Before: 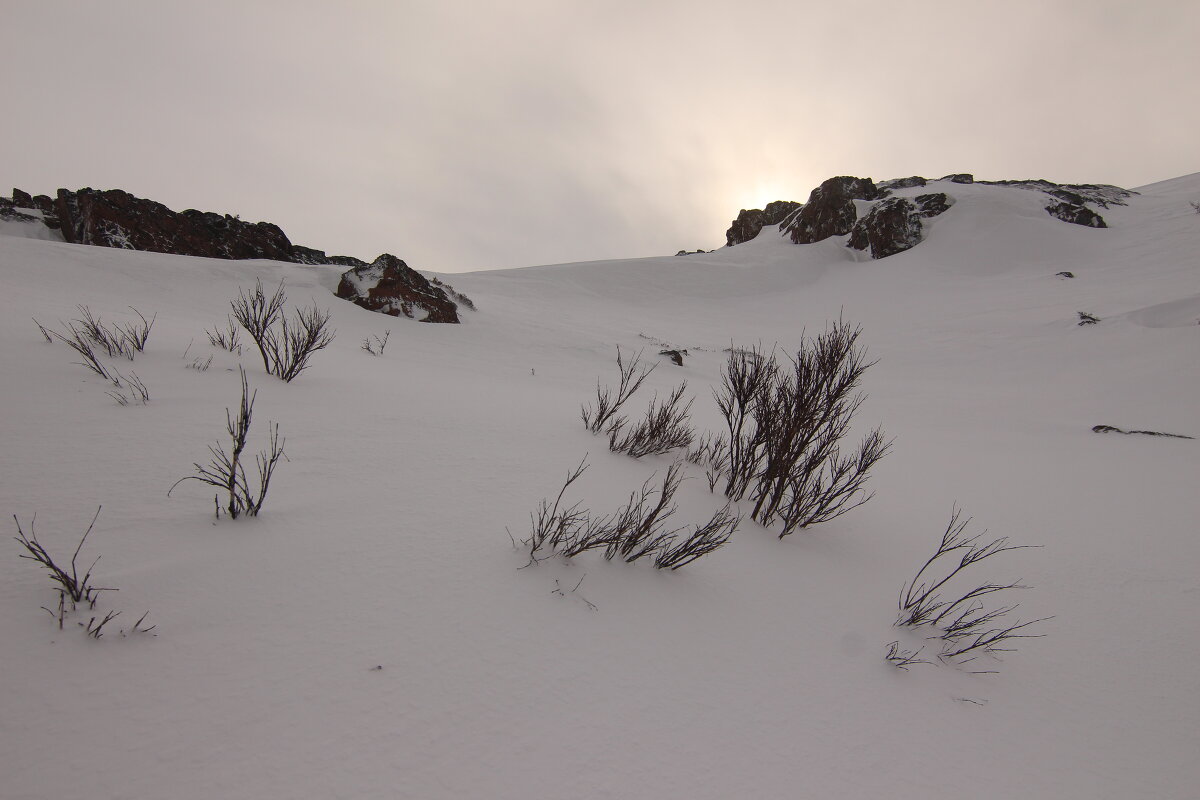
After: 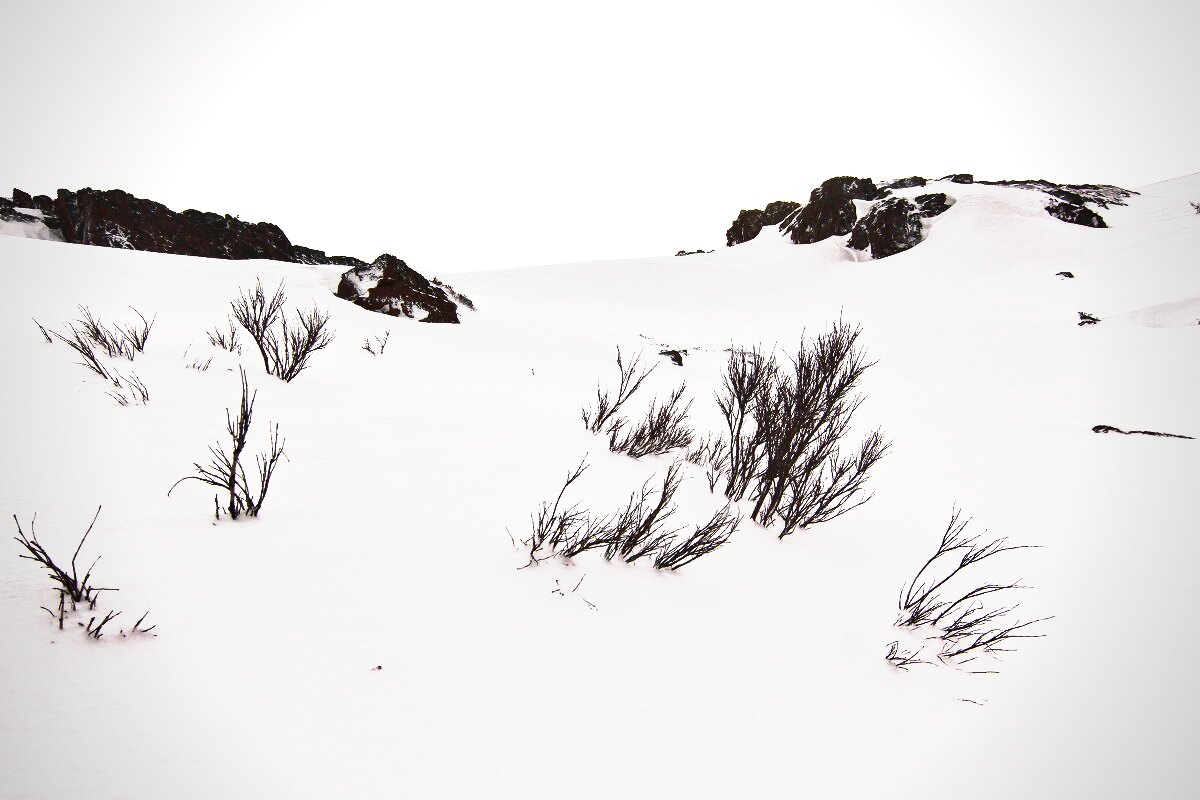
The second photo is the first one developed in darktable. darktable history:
exposure: black level correction 0, exposure 1.675 EV, compensate exposure bias true, compensate highlight preservation false
tone equalizer: -8 EV -0.002 EV, -7 EV 0.005 EV, -6 EV -0.009 EV, -5 EV 0.011 EV, -4 EV -0.012 EV, -3 EV 0.007 EV, -2 EV -0.062 EV, -1 EV -0.293 EV, +0 EV -0.582 EV, smoothing diameter 2%, edges refinement/feathering 20, mask exposure compensation -1.57 EV, filter diffusion 5
vignetting: fall-off radius 60.92%
tone curve: curves: ch0 [(0, 0) (0.003, 0.326) (0.011, 0.332) (0.025, 0.352) (0.044, 0.378) (0.069, 0.4) (0.1, 0.416) (0.136, 0.432) (0.177, 0.468) (0.224, 0.509) (0.277, 0.554) (0.335, 0.6) (0.399, 0.642) (0.468, 0.693) (0.543, 0.753) (0.623, 0.818) (0.709, 0.897) (0.801, 0.974) (0.898, 0.991) (1, 1)], preserve colors none
shadows and highlights: shadows 30.63, highlights -63.22, shadows color adjustment 98%, highlights color adjustment 58.61%, soften with gaussian
